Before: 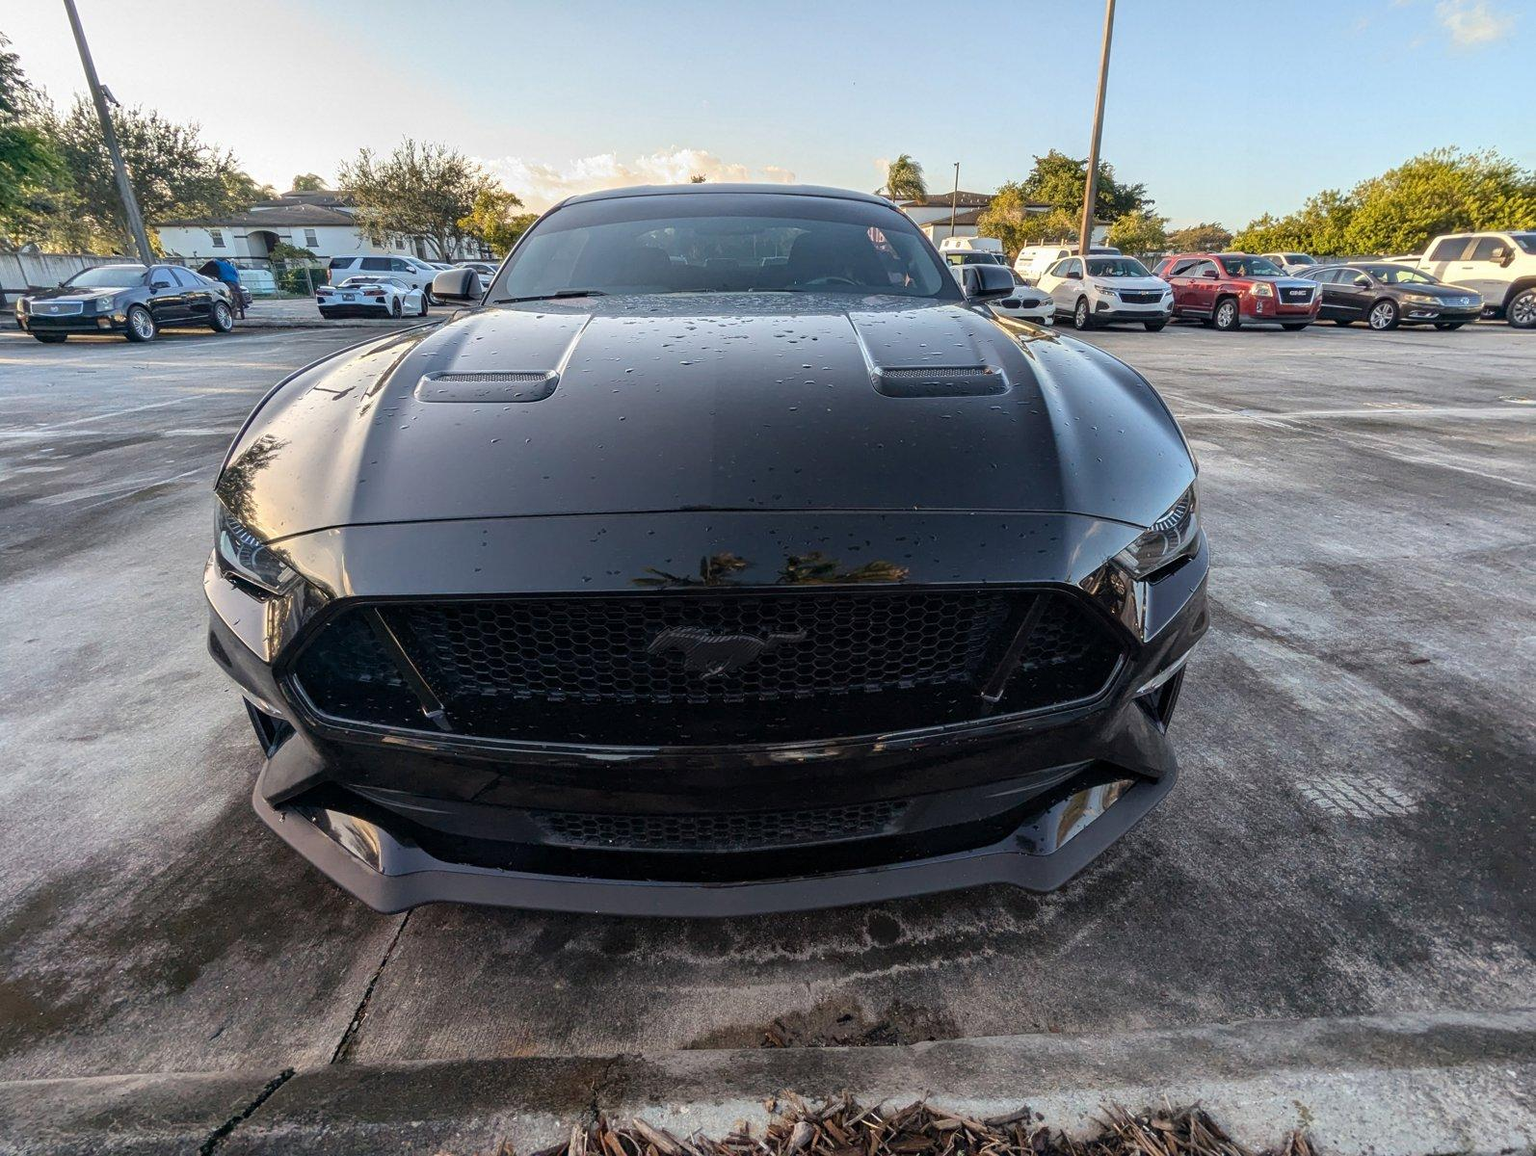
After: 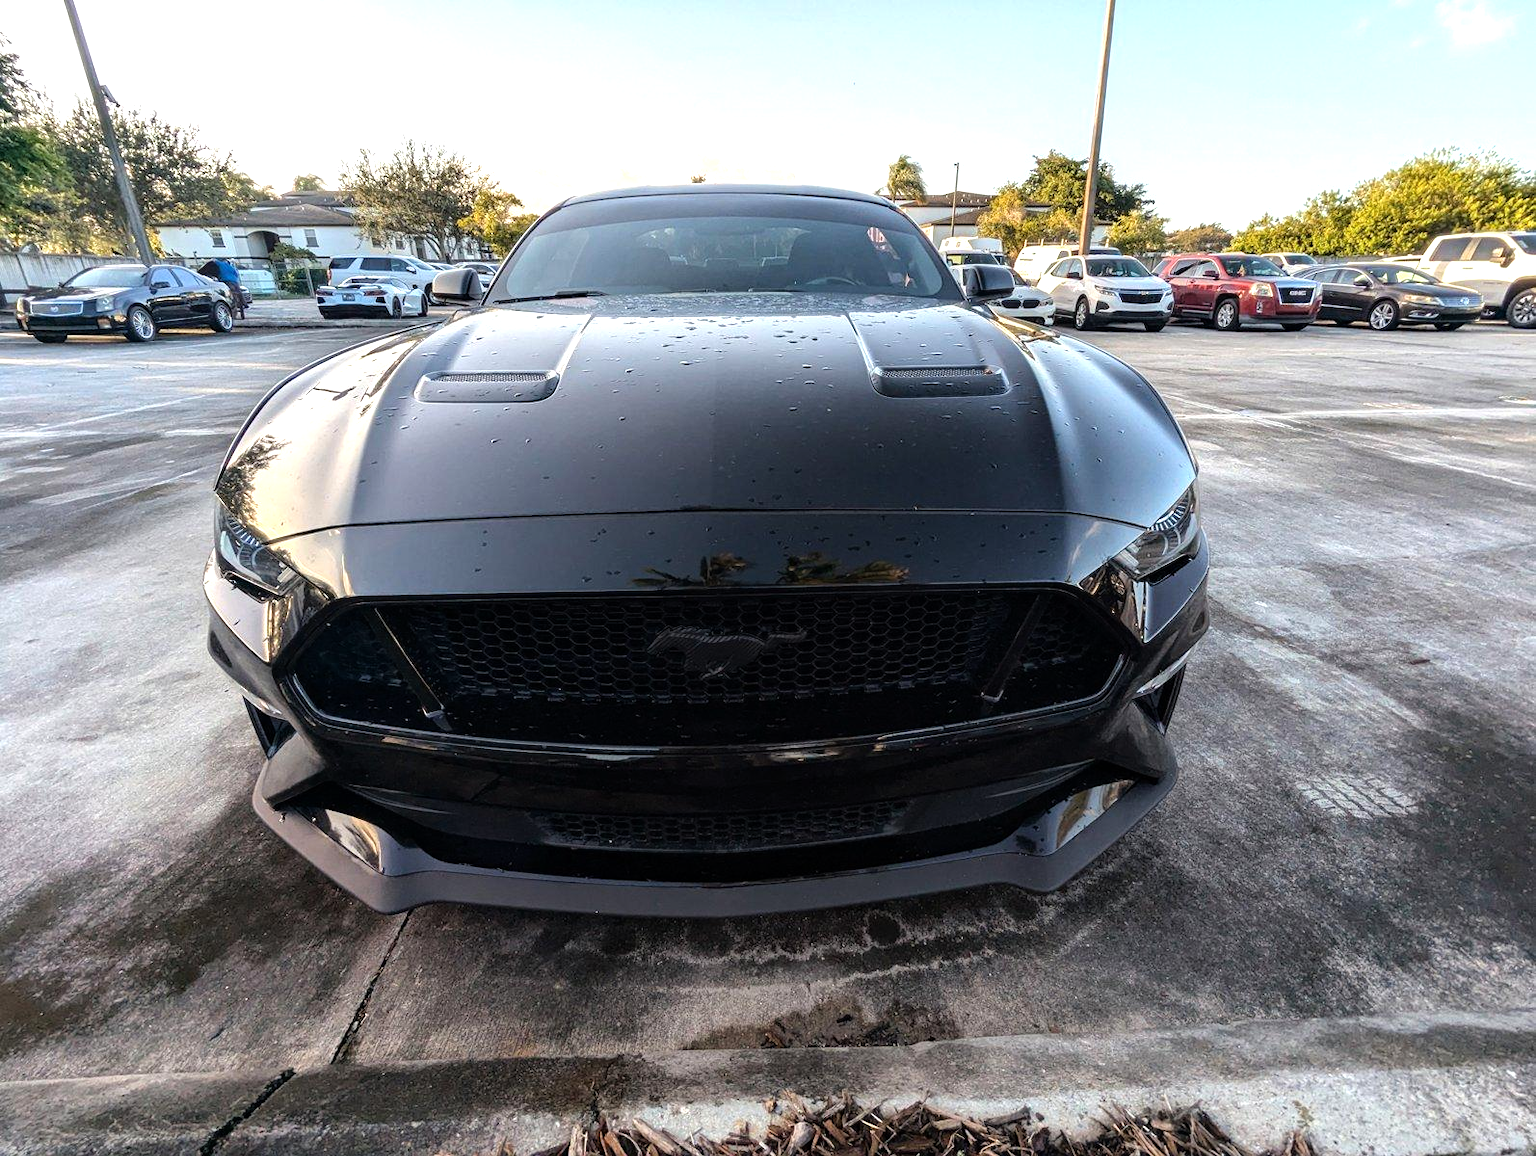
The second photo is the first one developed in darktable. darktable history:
tone equalizer: -8 EV -0.741 EV, -7 EV -0.701 EV, -6 EV -0.625 EV, -5 EV -0.377 EV, -3 EV 0.373 EV, -2 EV 0.6 EV, -1 EV 0.684 EV, +0 EV 0.758 EV, mask exposure compensation -0.502 EV
